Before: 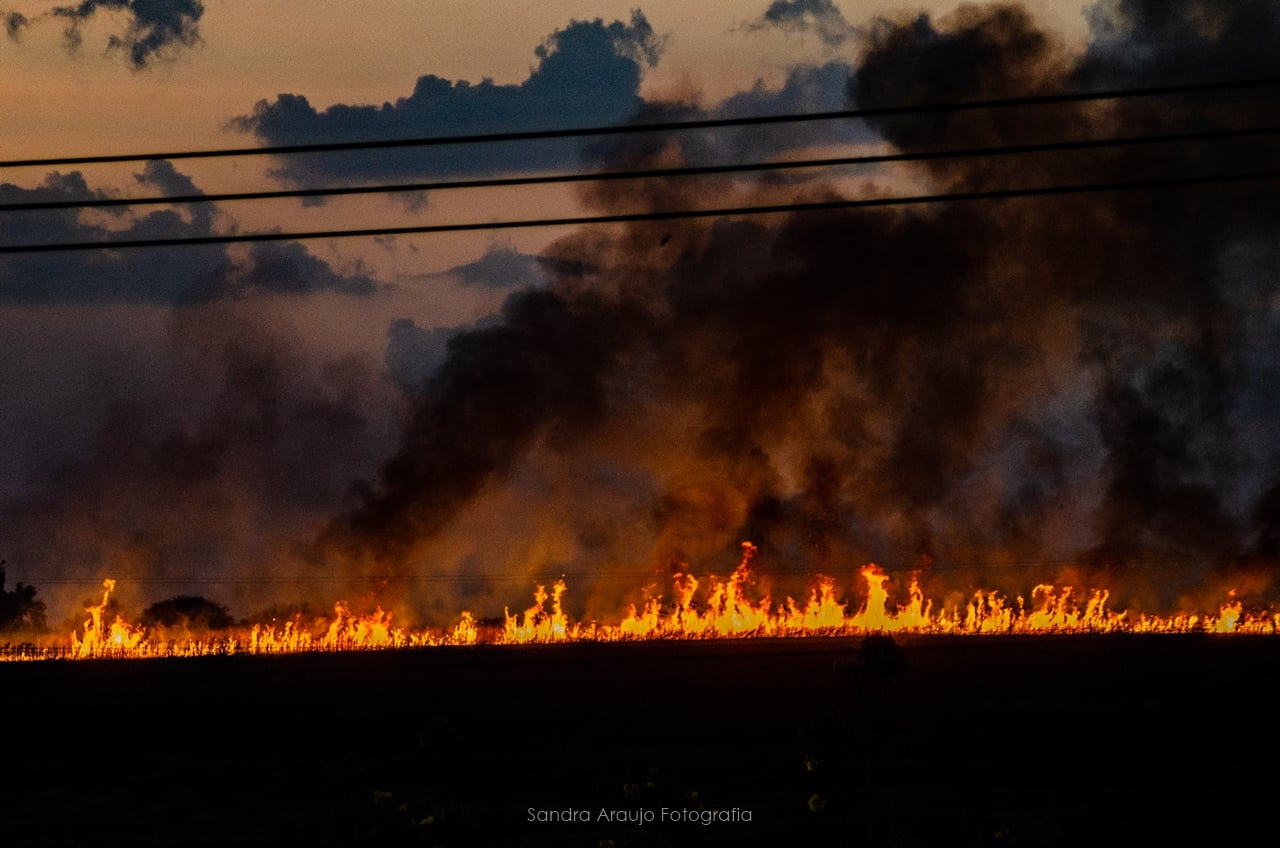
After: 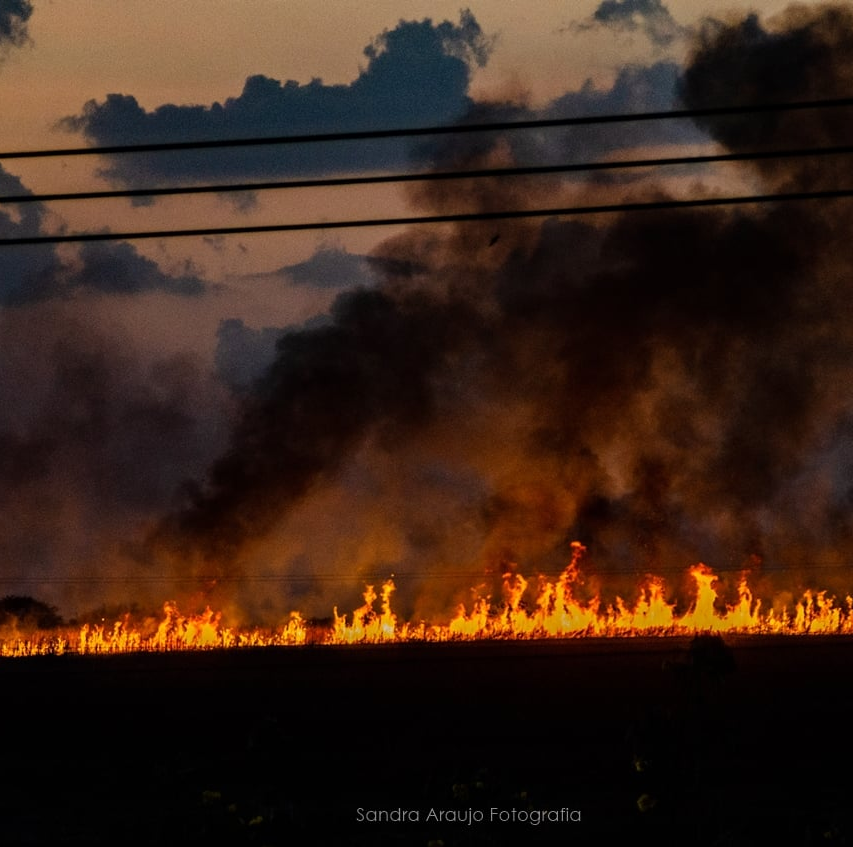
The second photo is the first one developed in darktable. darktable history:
crop and rotate: left 13.423%, right 19.899%
